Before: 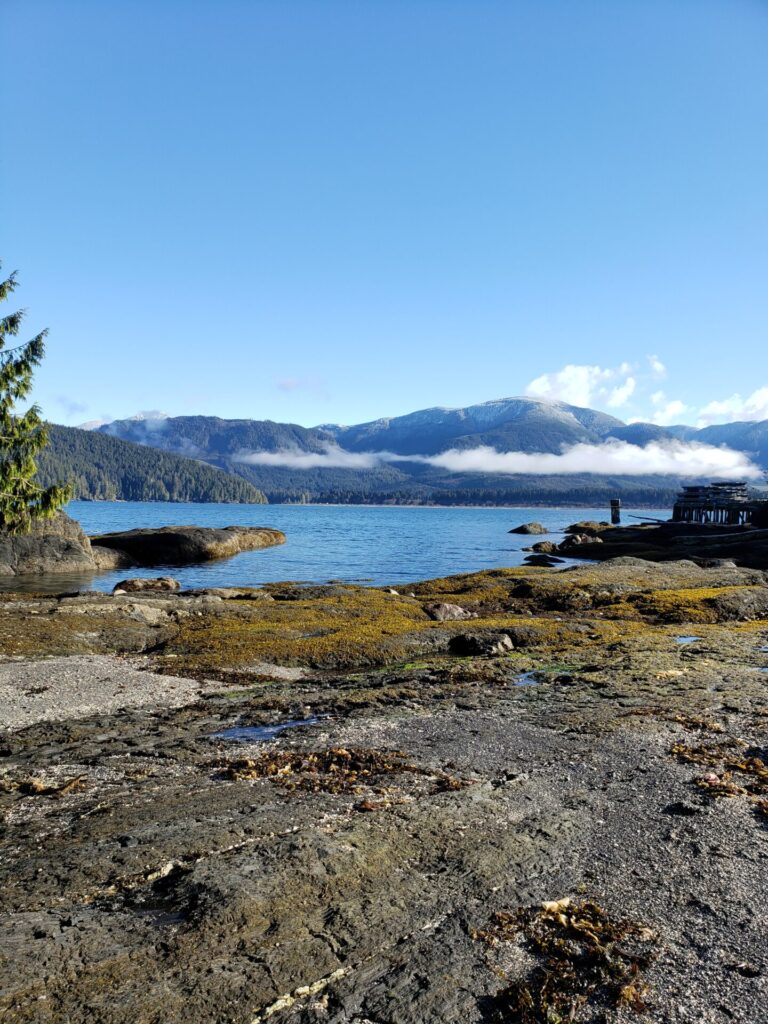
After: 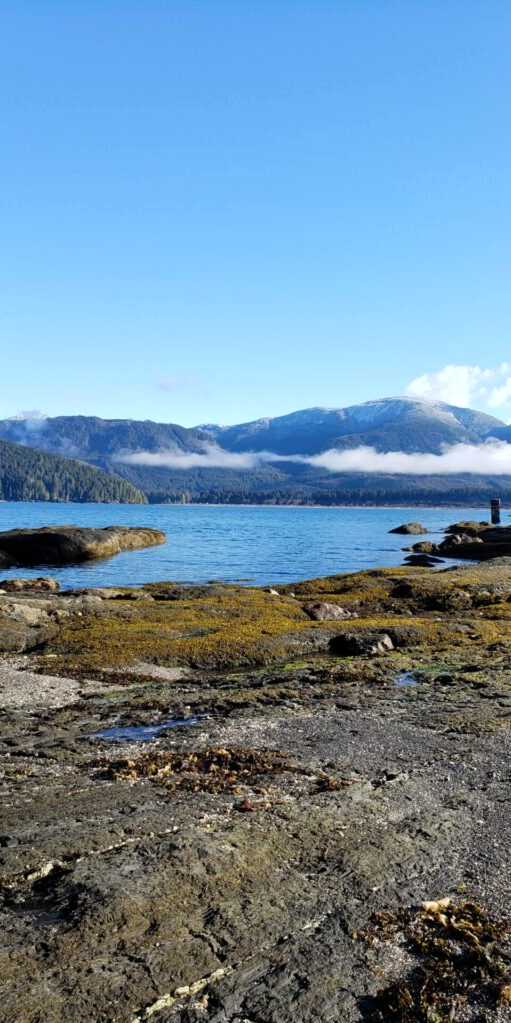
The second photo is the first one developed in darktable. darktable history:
crop and rotate: left 15.648%, right 17.701%
color zones: curves: ch0 [(0.068, 0.464) (0.25, 0.5) (0.48, 0.508) (0.75, 0.536) (0.886, 0.476) (0.967, 0.456)]; ch1 [(0.066, 0.456) (0.25, 0.5) (0.616, 0.508) (0.746, 0.56) (0.934, 0.444)]
